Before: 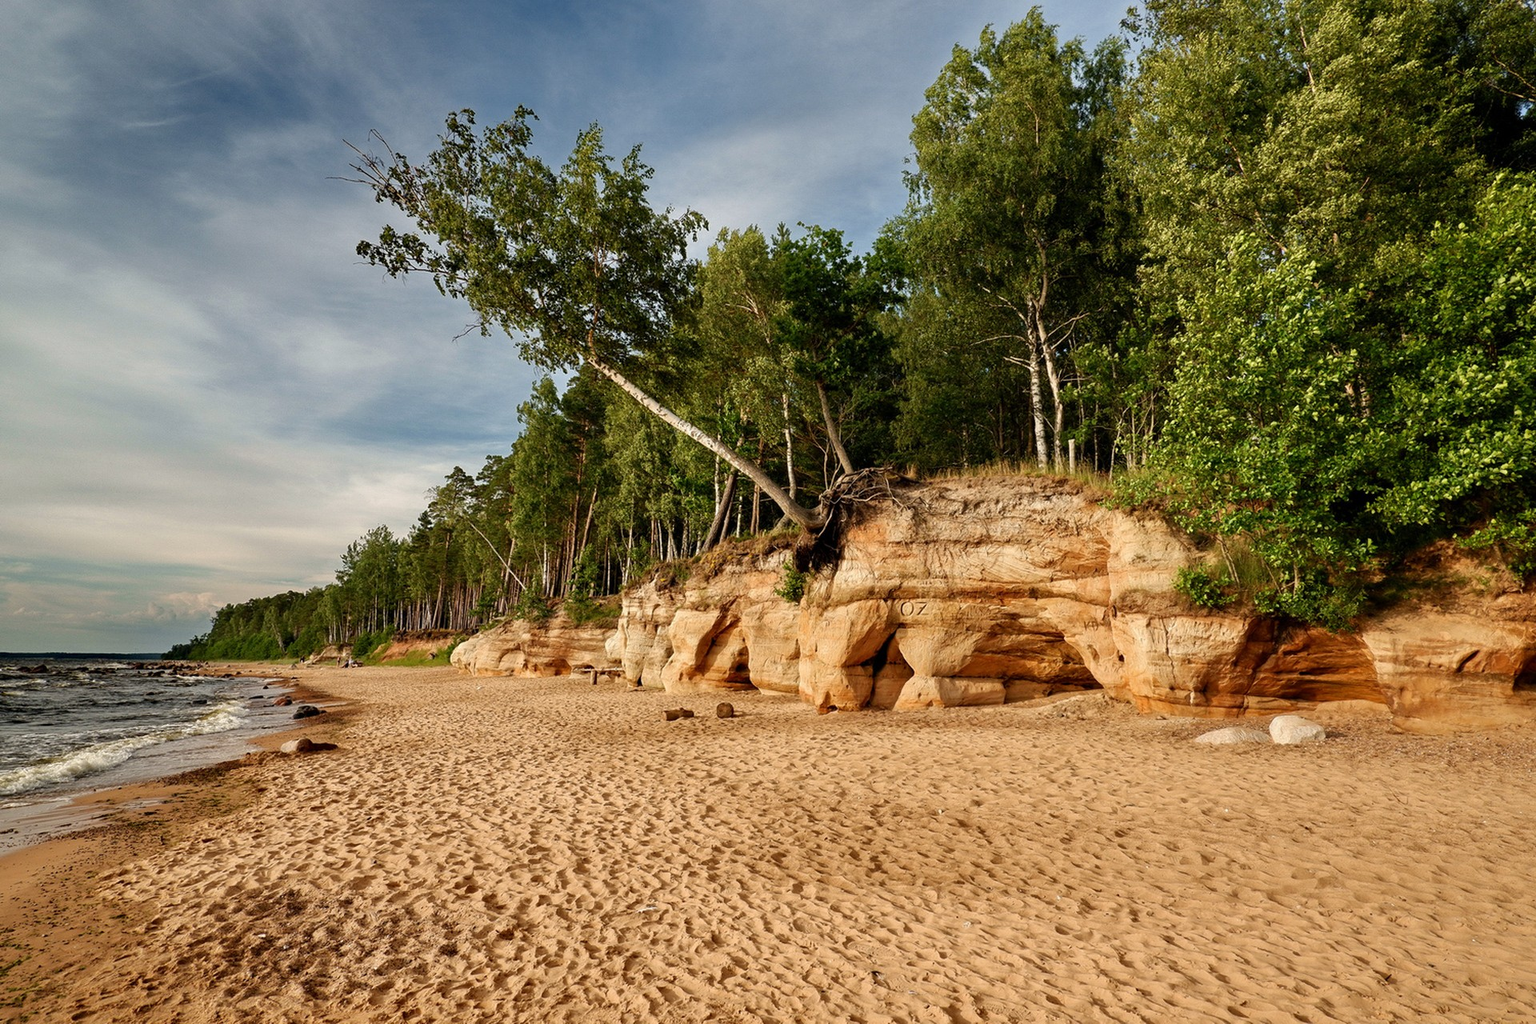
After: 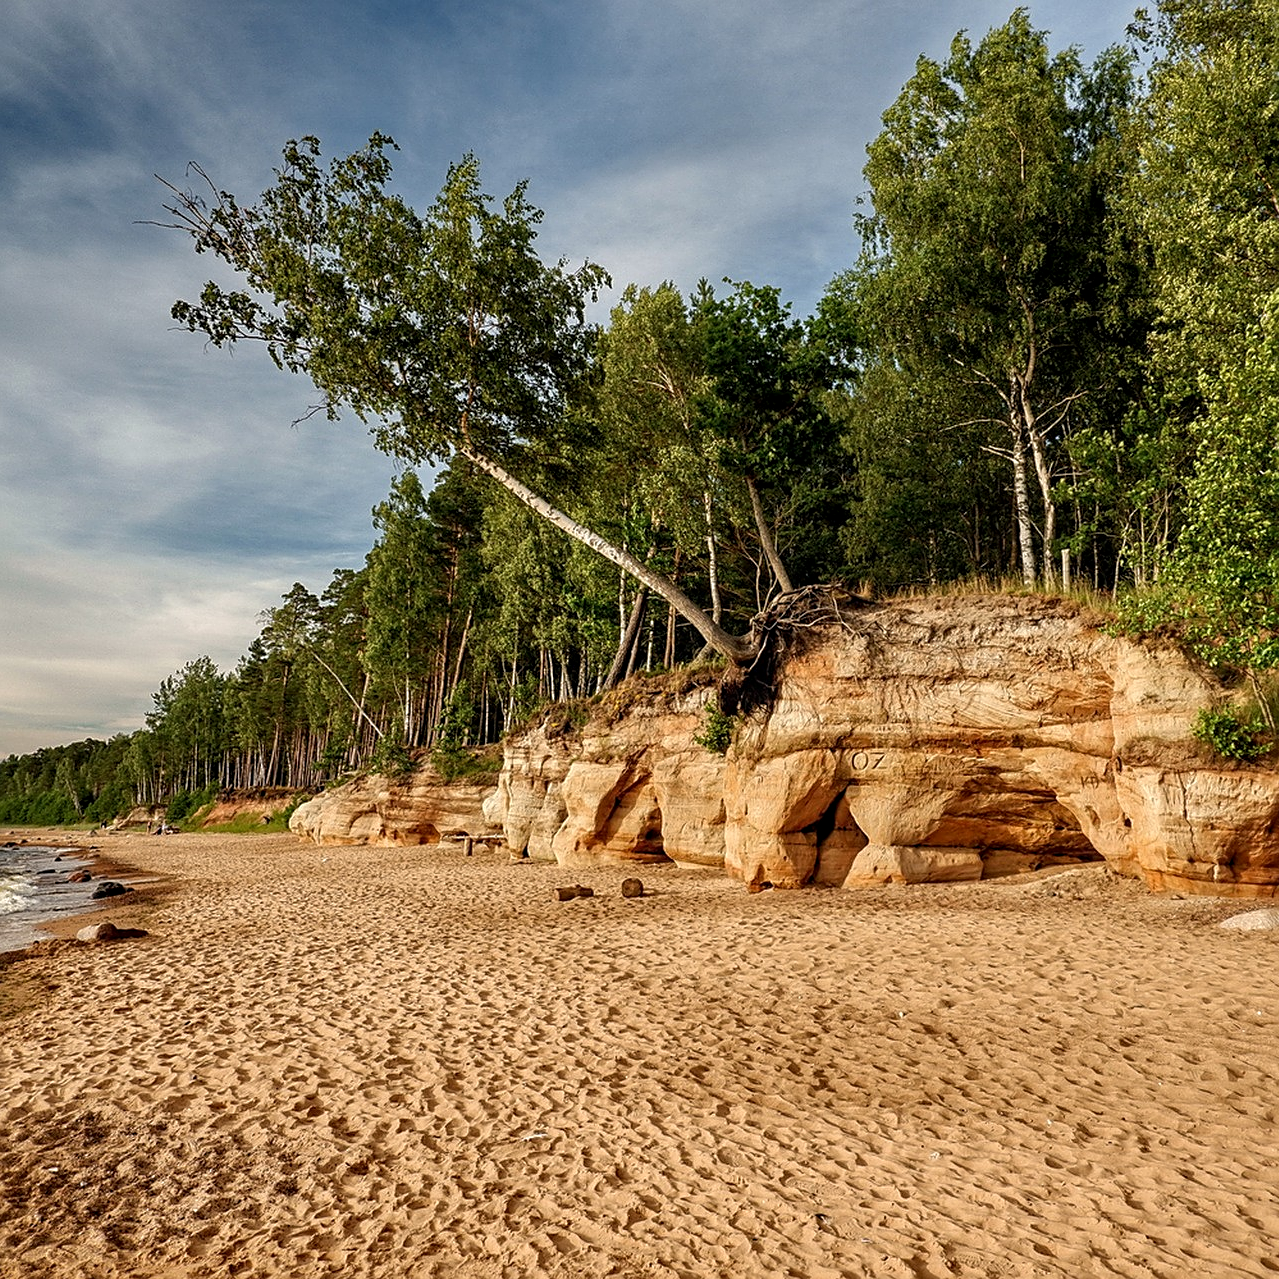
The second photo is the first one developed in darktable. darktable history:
crop and rotate: left 14.292%, right 19.041%
local contrast: on, module defaults
sharpen: on, module defaults
